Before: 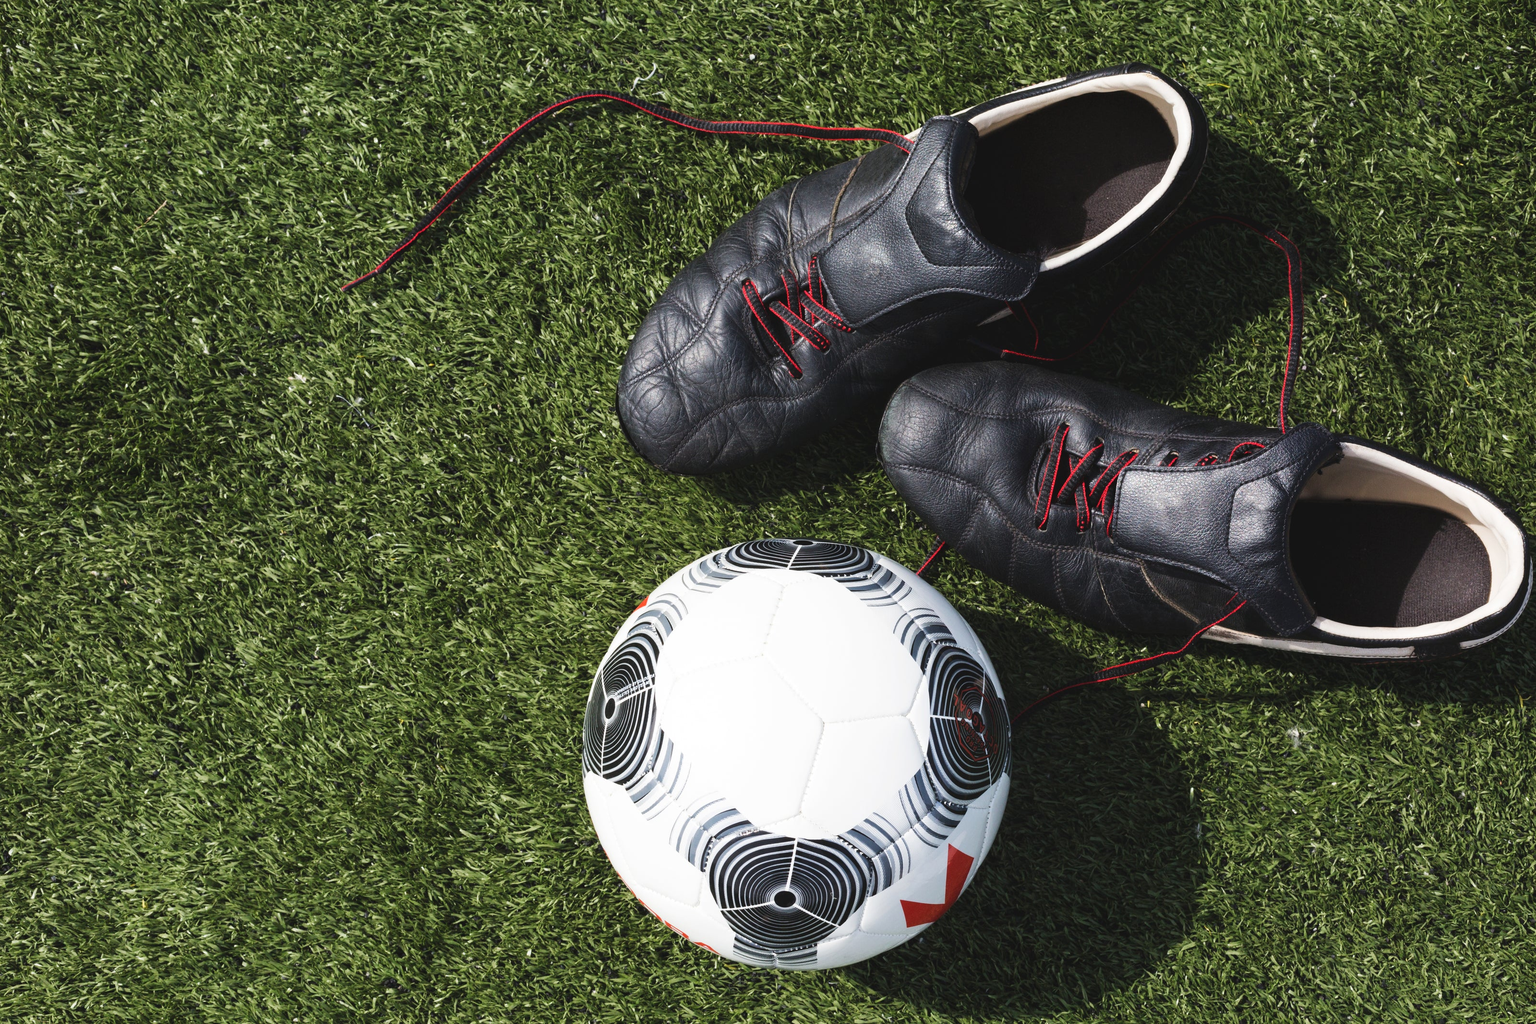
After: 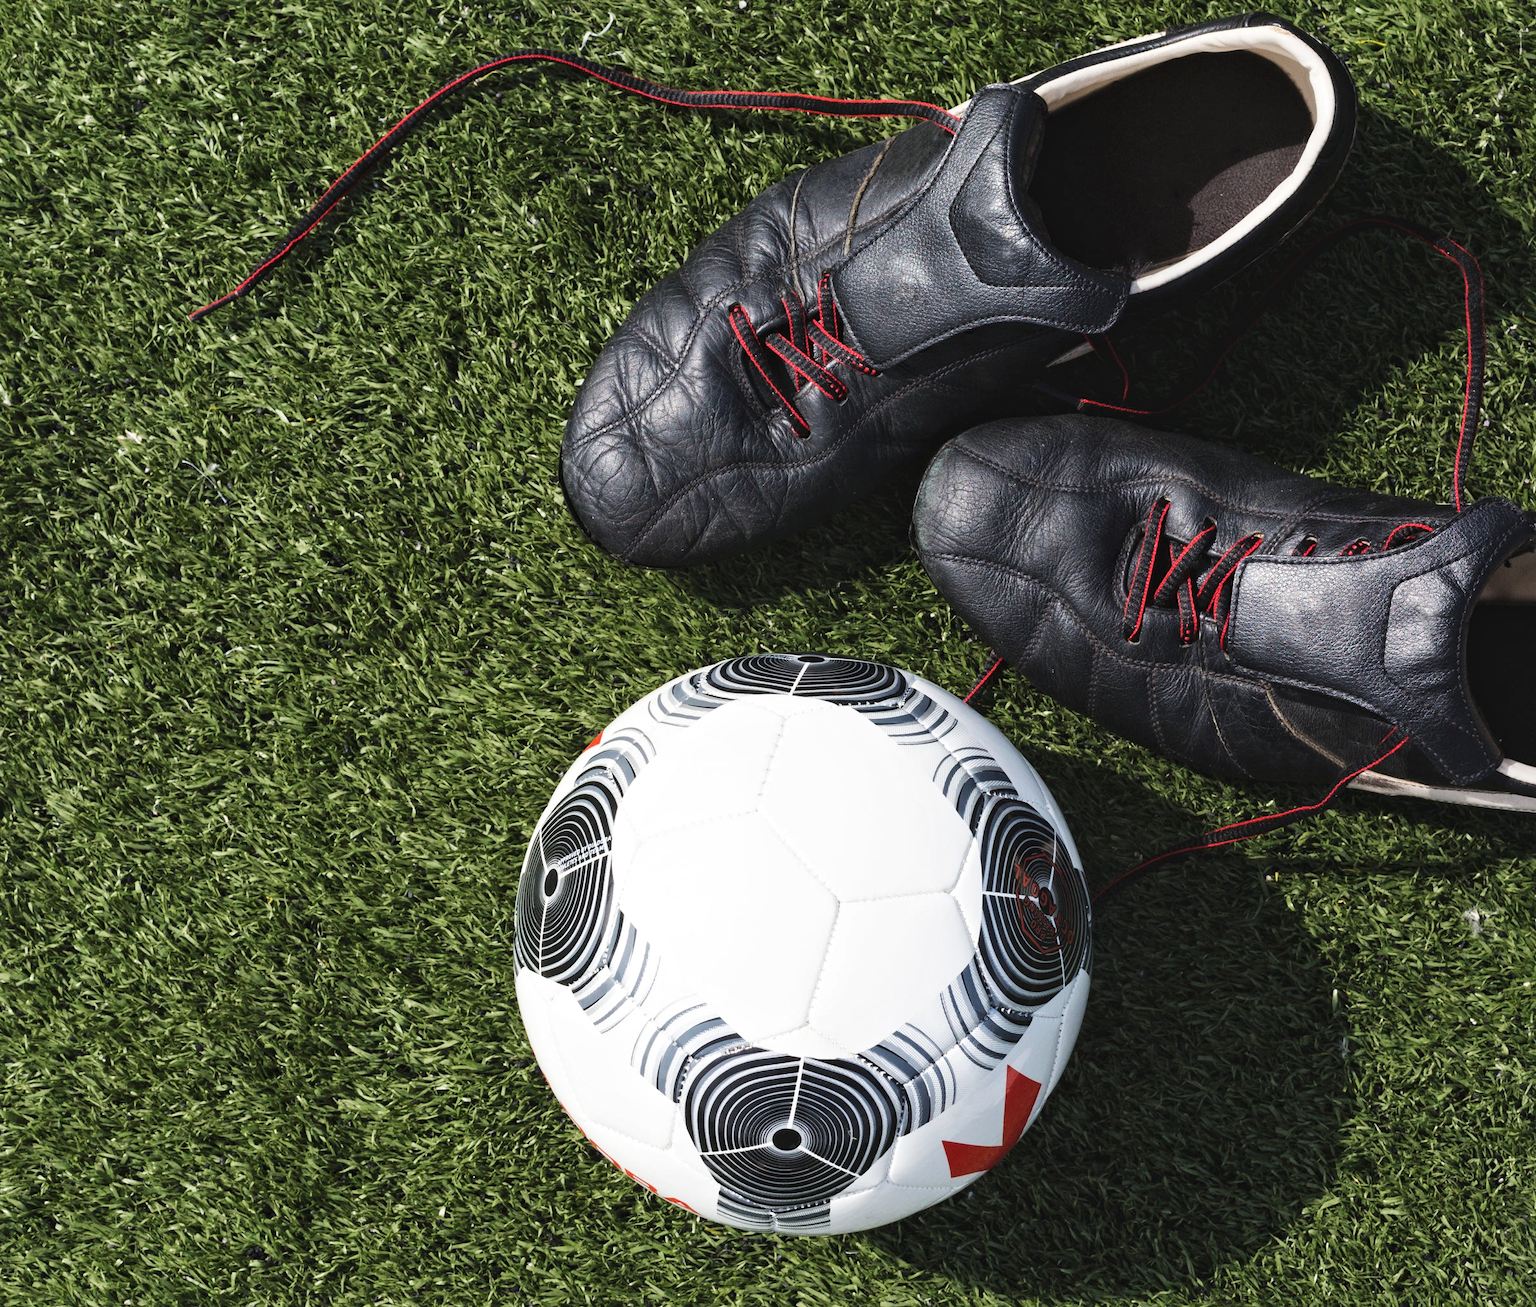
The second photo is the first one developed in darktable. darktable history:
crop and rotate: left 13.15%, top 5.251%, right 12.609%
local contrast: mode bilateral grid, contrast 30, coarseness 25, midtone range 0.2
